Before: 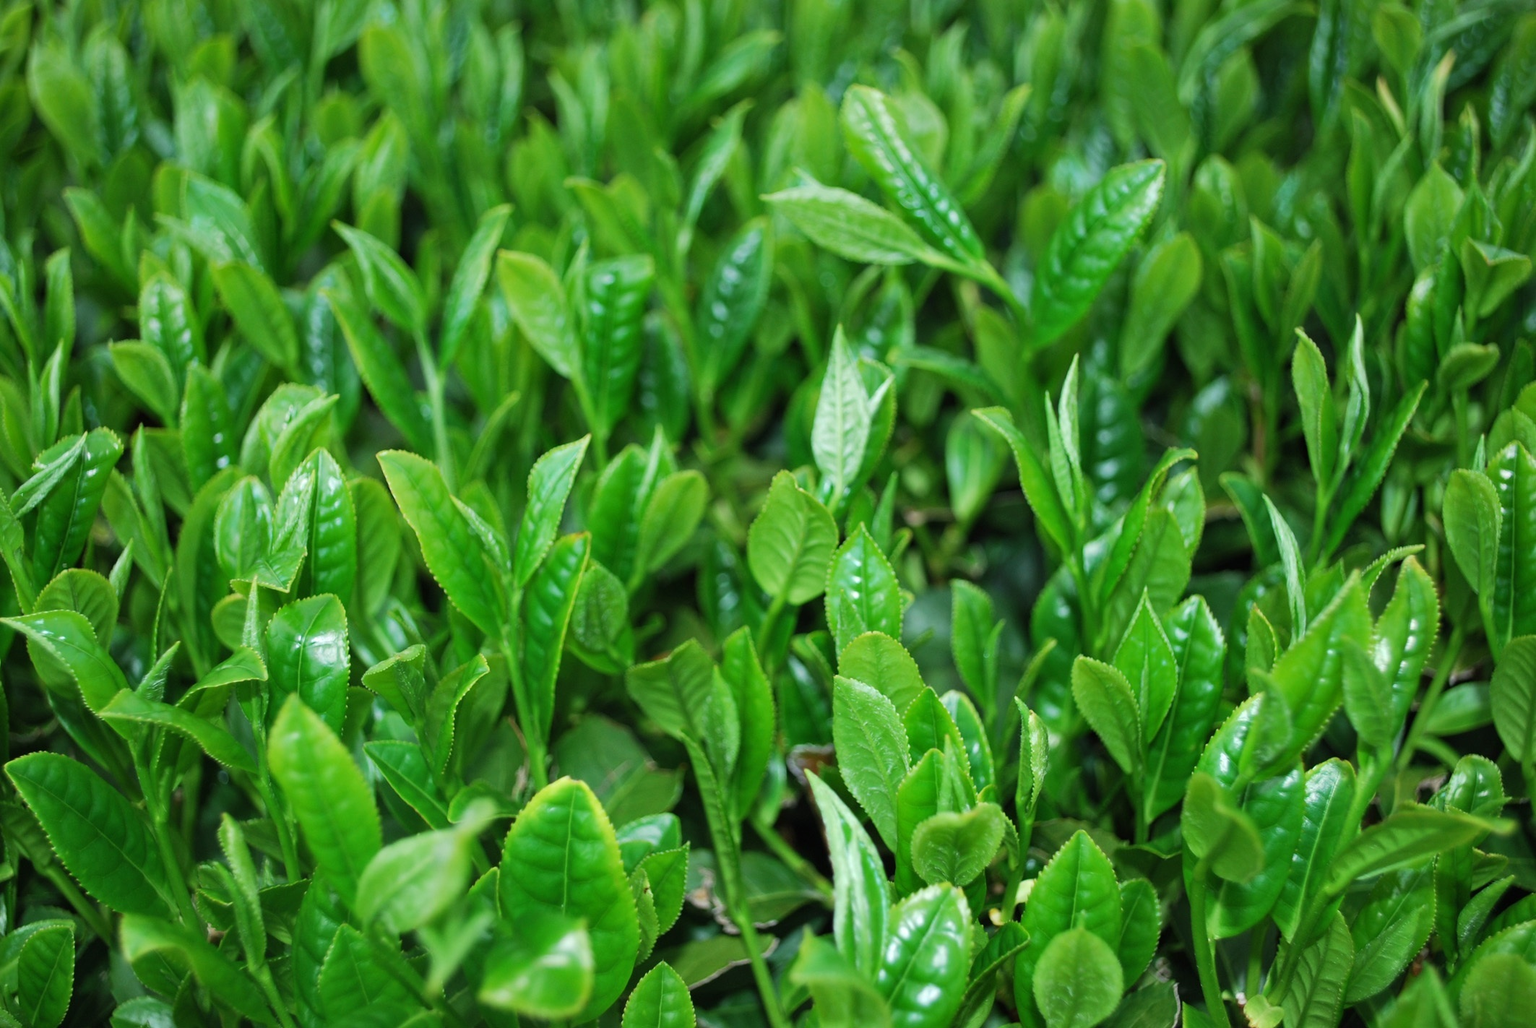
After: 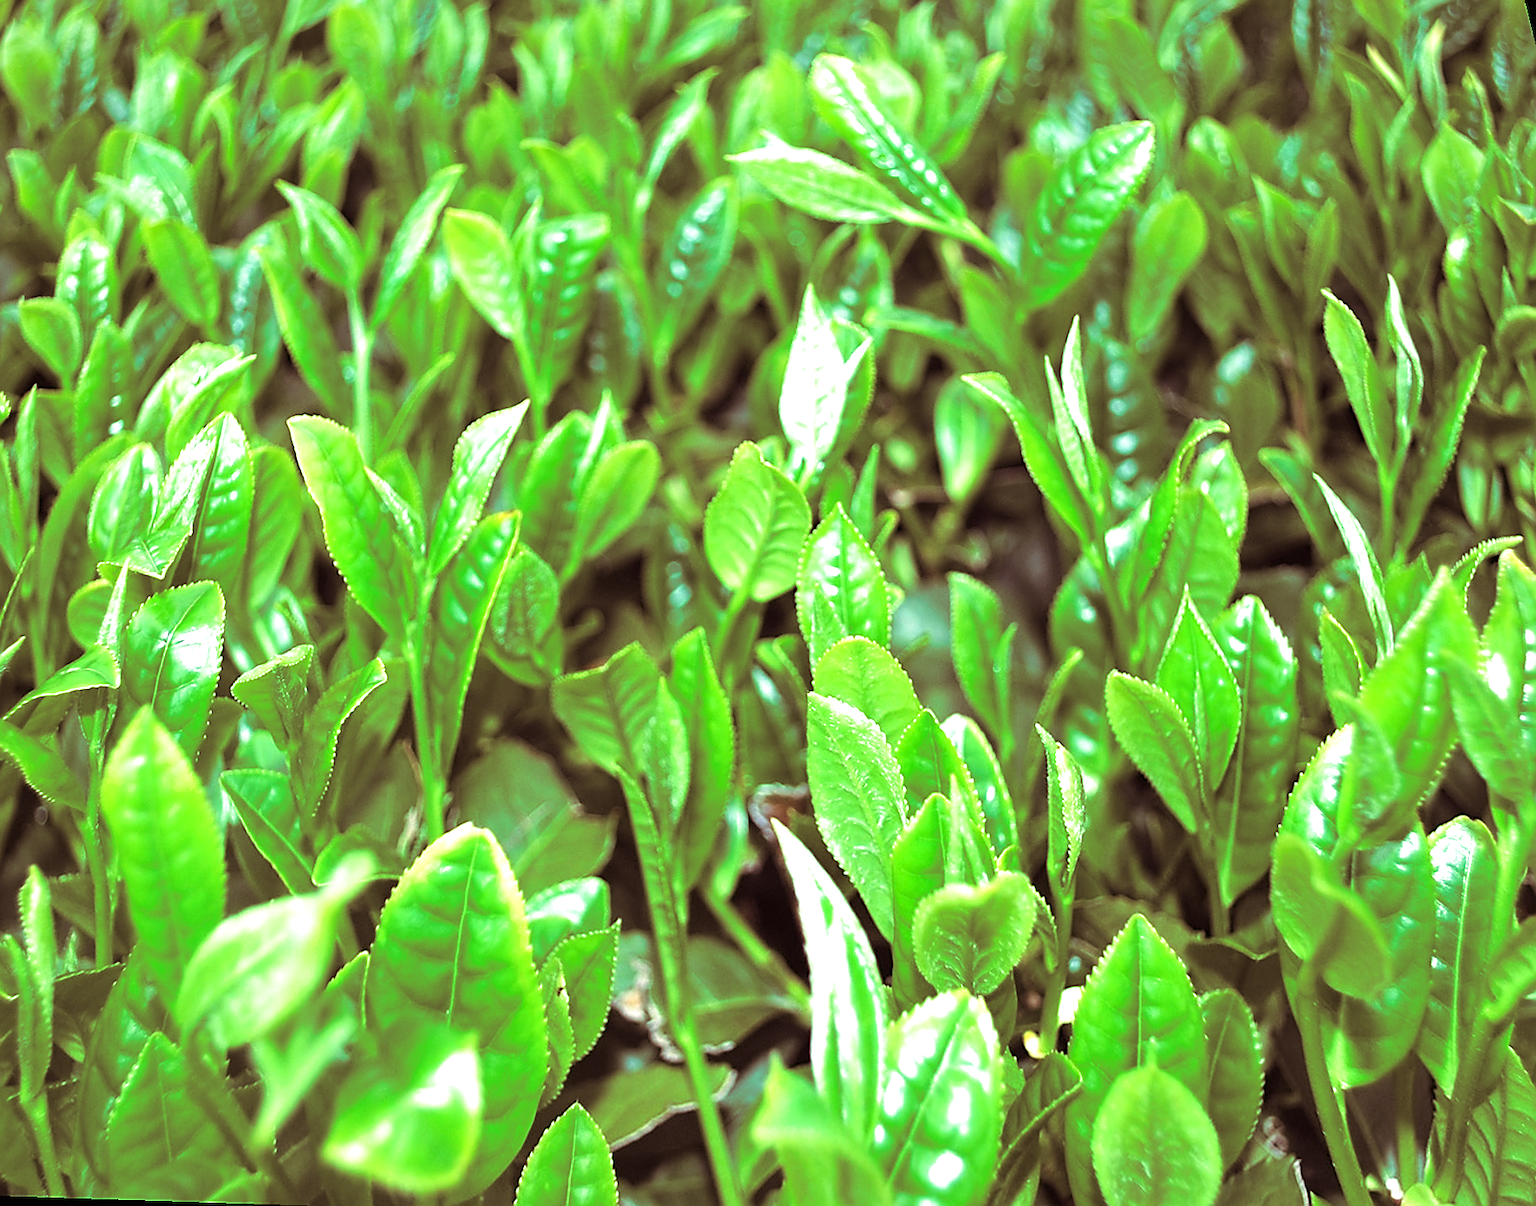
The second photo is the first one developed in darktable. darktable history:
exposure: black level correction 0, exposure 1.1 EV, compensate highlight preservation false
split-toning: on, module defaults
rotate and perspective: rotation 0.72°, lens shift (vertical) -0.352, lens shift (horizontal) -0.051, crop left 0.152, crop right 0.859, crop top 0.019, crop bottom 0.964
sharpen: radius 1.4, amount 1.25, threshold 0.7
